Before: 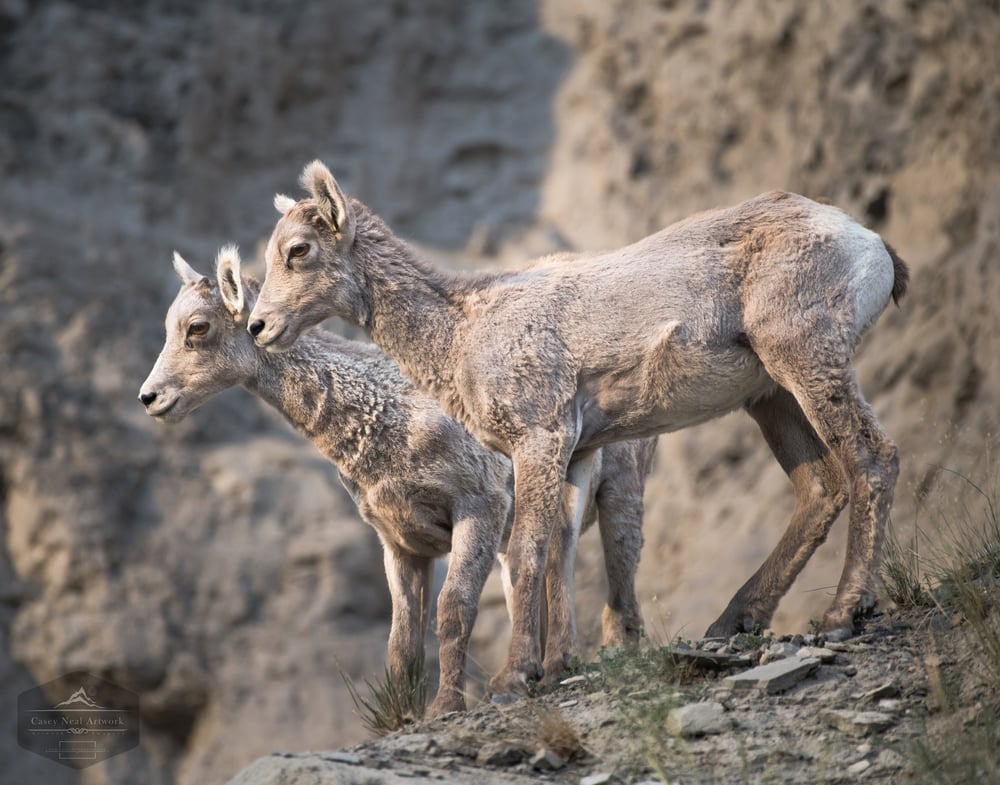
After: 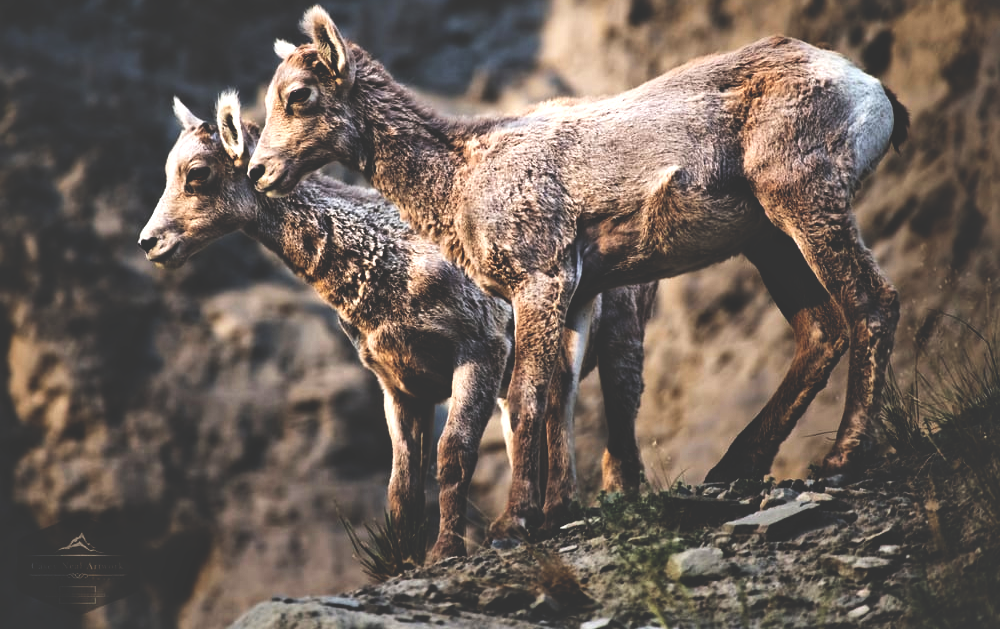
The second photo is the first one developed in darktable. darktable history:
crop and rotate: top 19.838%
shadows and highlights: shadows -8.9, white point adjustment 1.55, highlights 9.42
local contrast: mode bilateral grid, contrast 29, coarseness 26, midtone range 0.2
base curve: curves: ch0 [(0, 0.036) (0.083, 0.04) (0.804, 1)], preserve colors none
